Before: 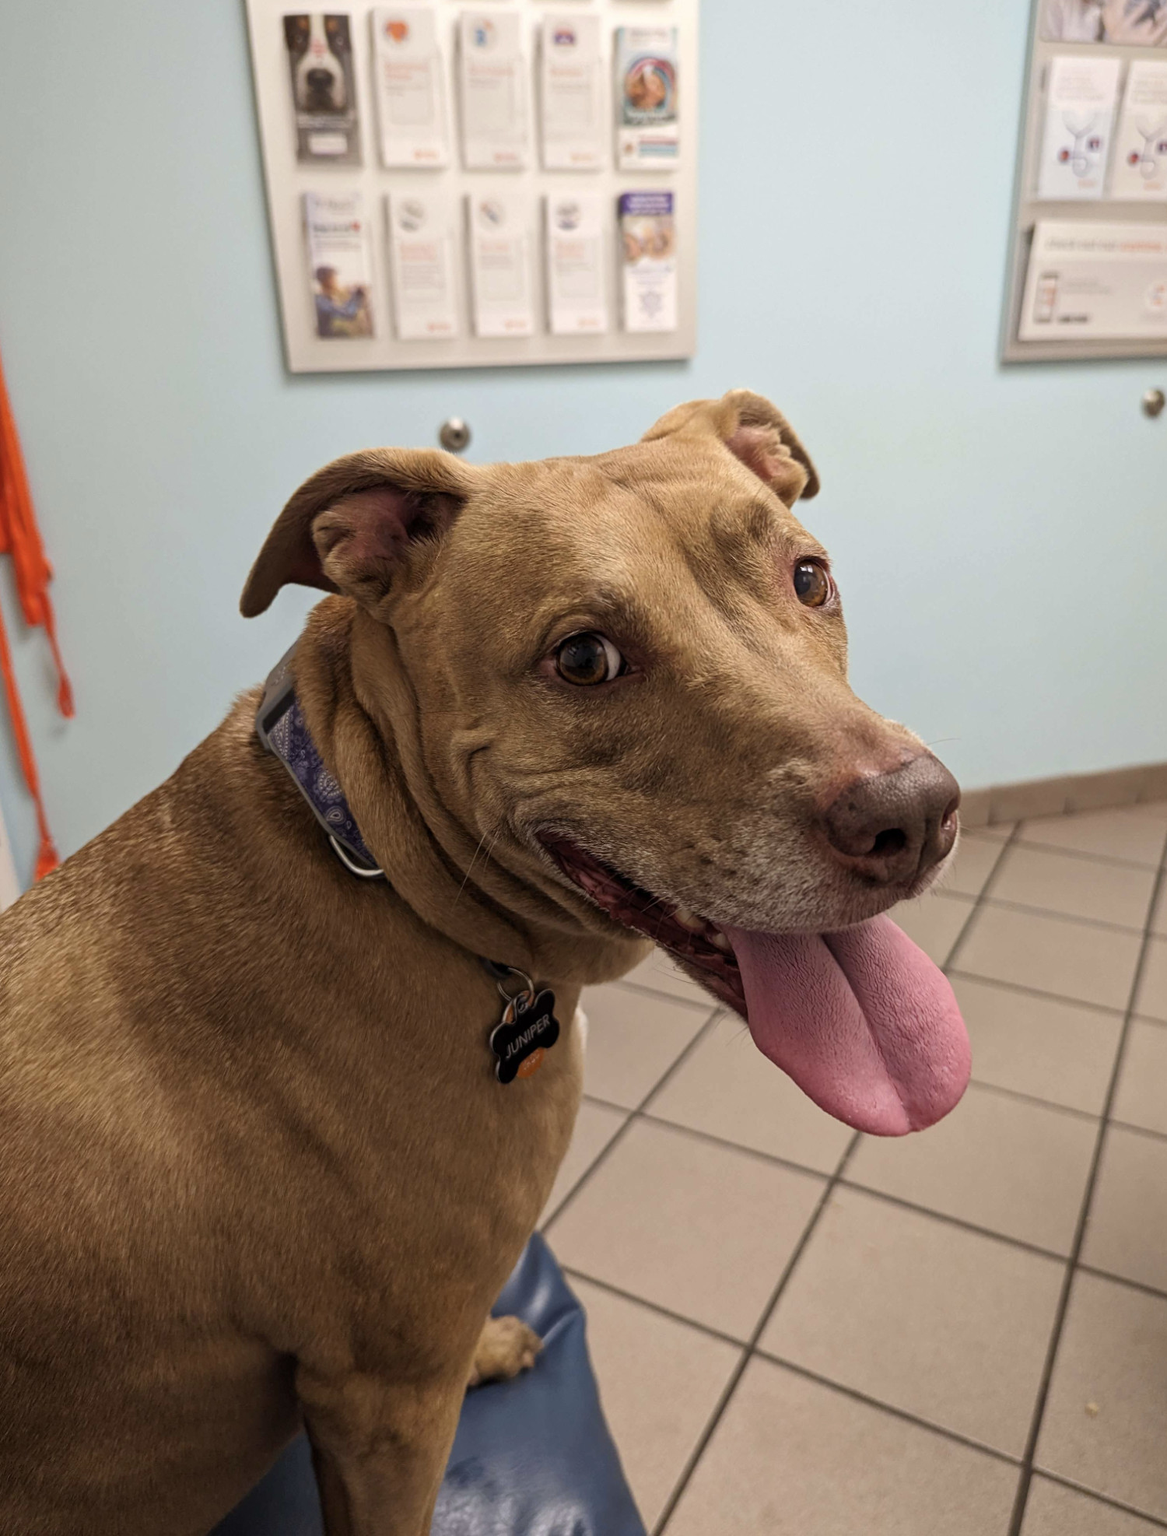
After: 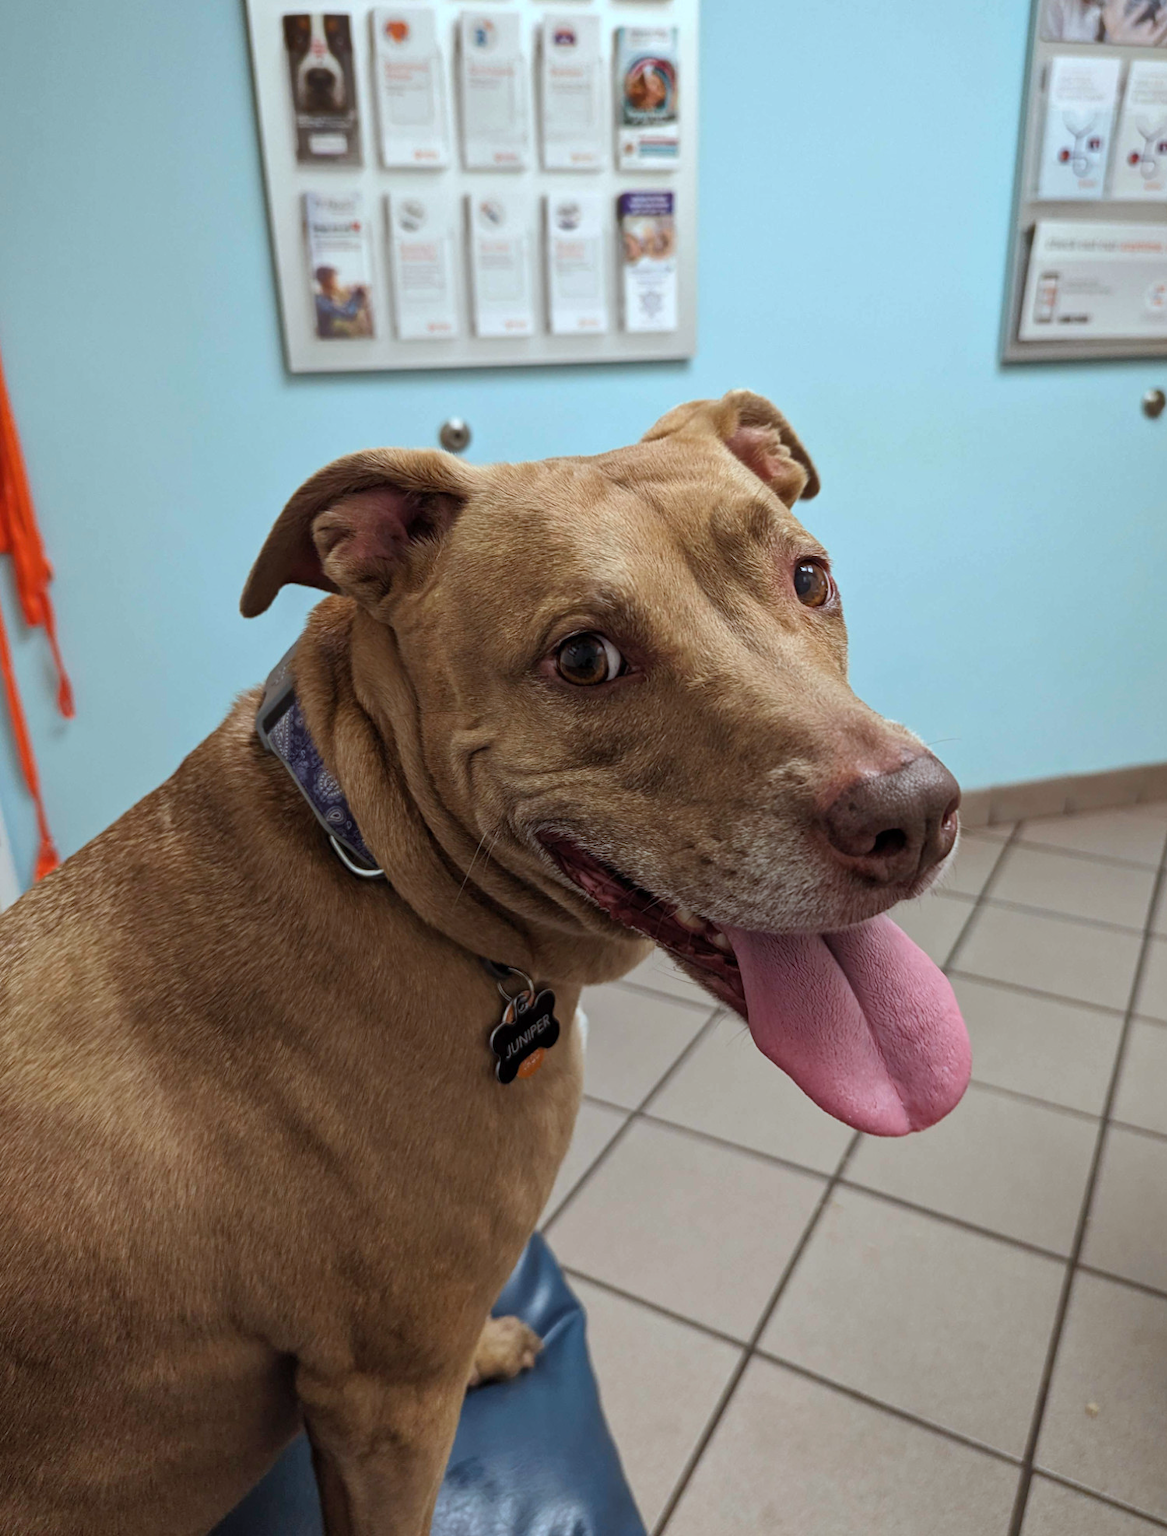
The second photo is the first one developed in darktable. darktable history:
color correction: highlights a* -11.37, highlights b* -15.88
shadows and highlights: radius 266.28, soften with gaussian
